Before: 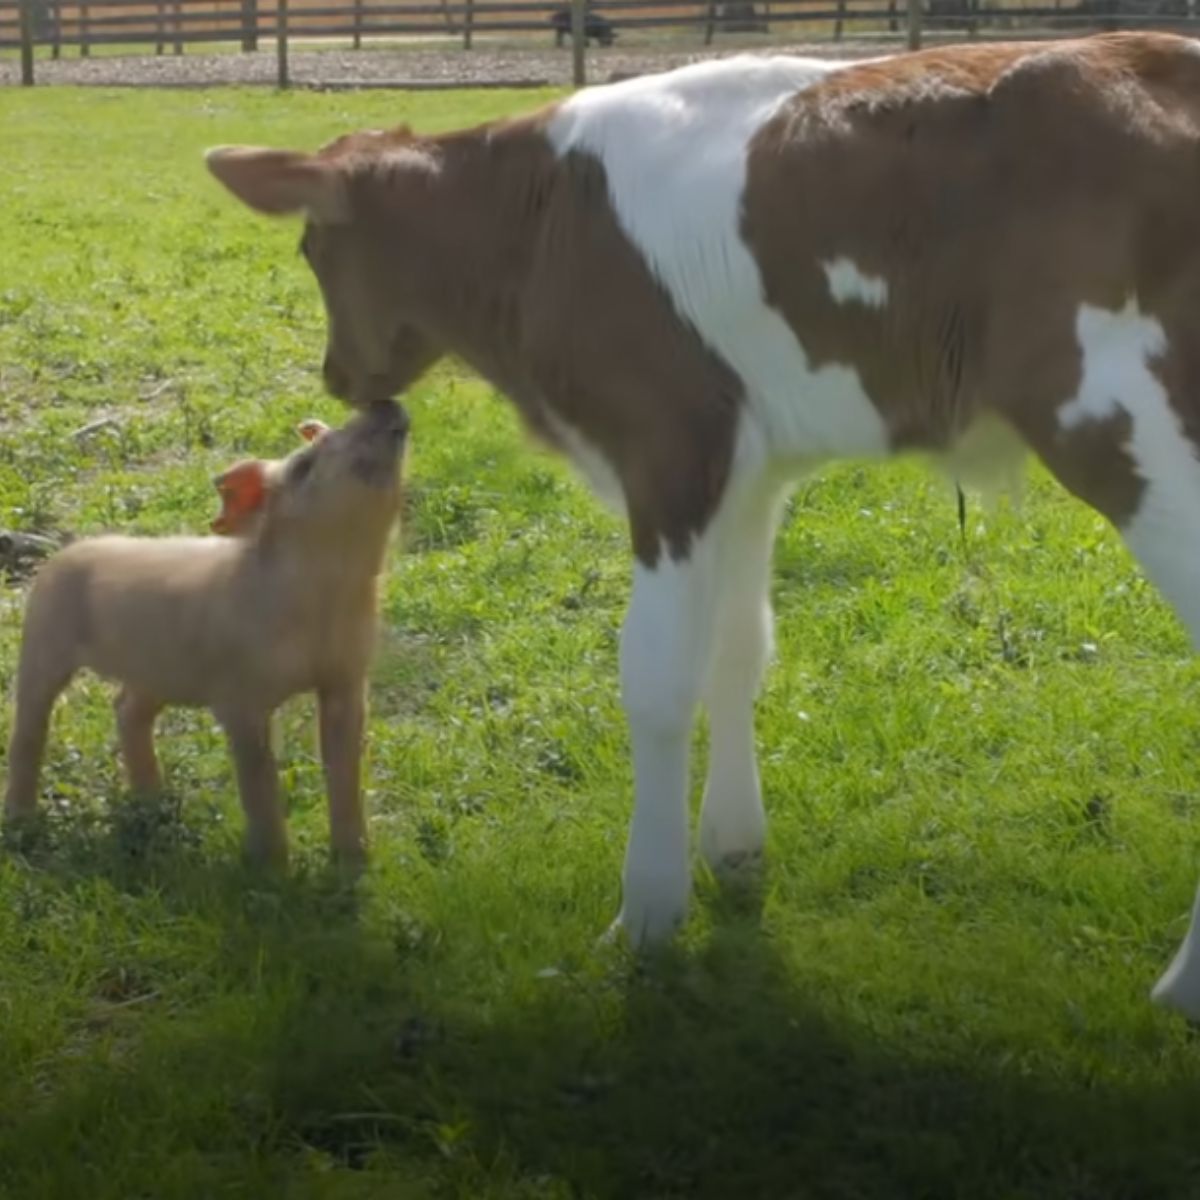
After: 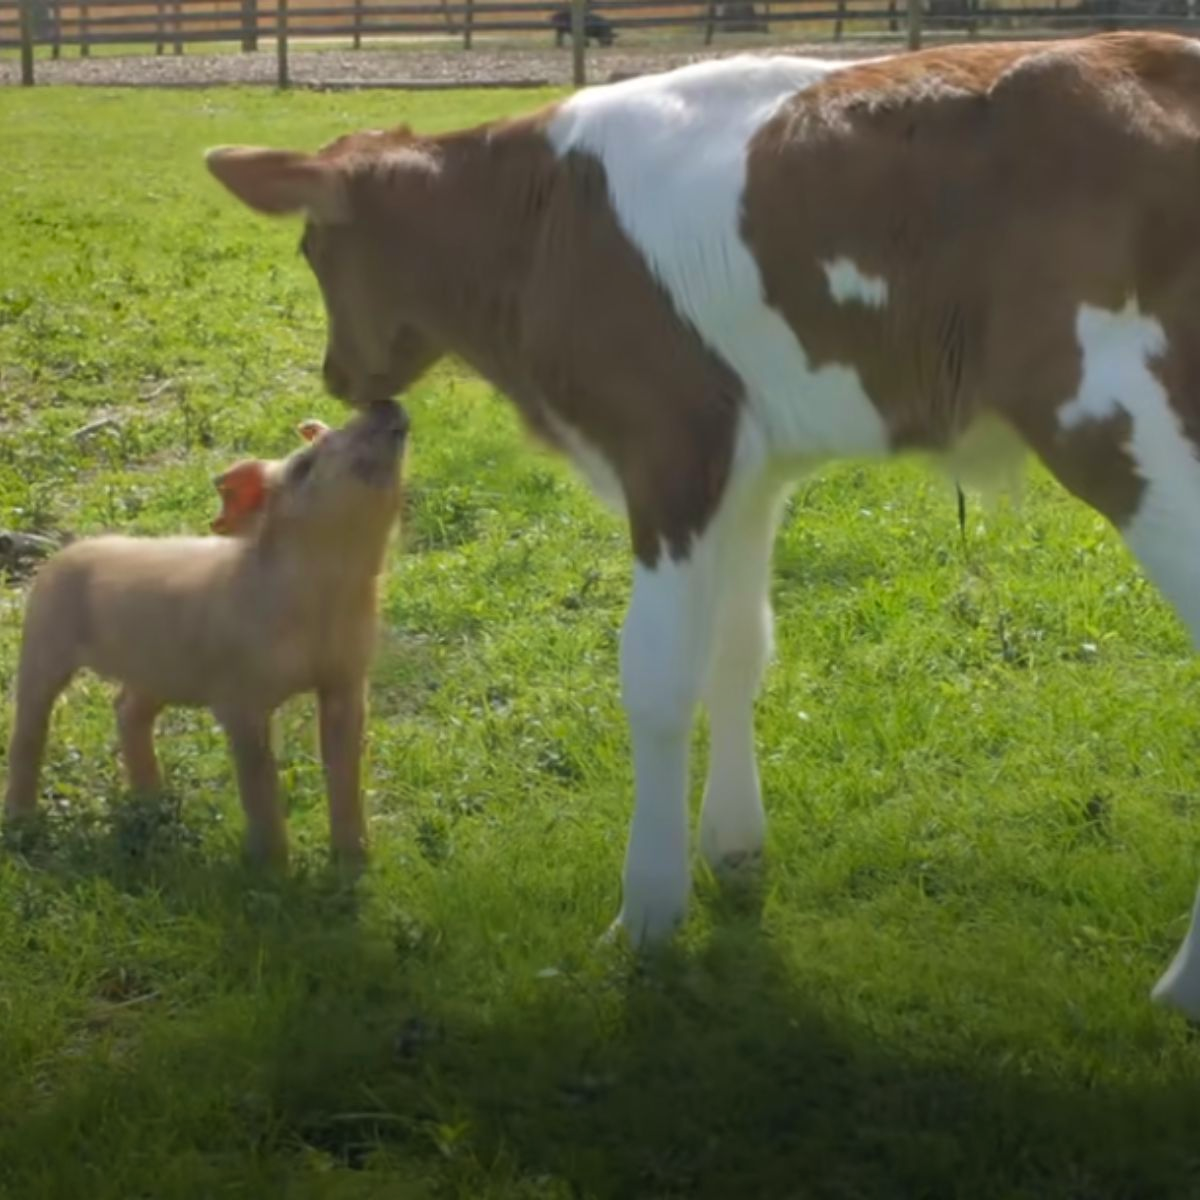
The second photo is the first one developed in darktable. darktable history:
shadows and highlights: shadows 21.03, highlights -82.67, soften with gaussian
velvia: strength 21.44%
